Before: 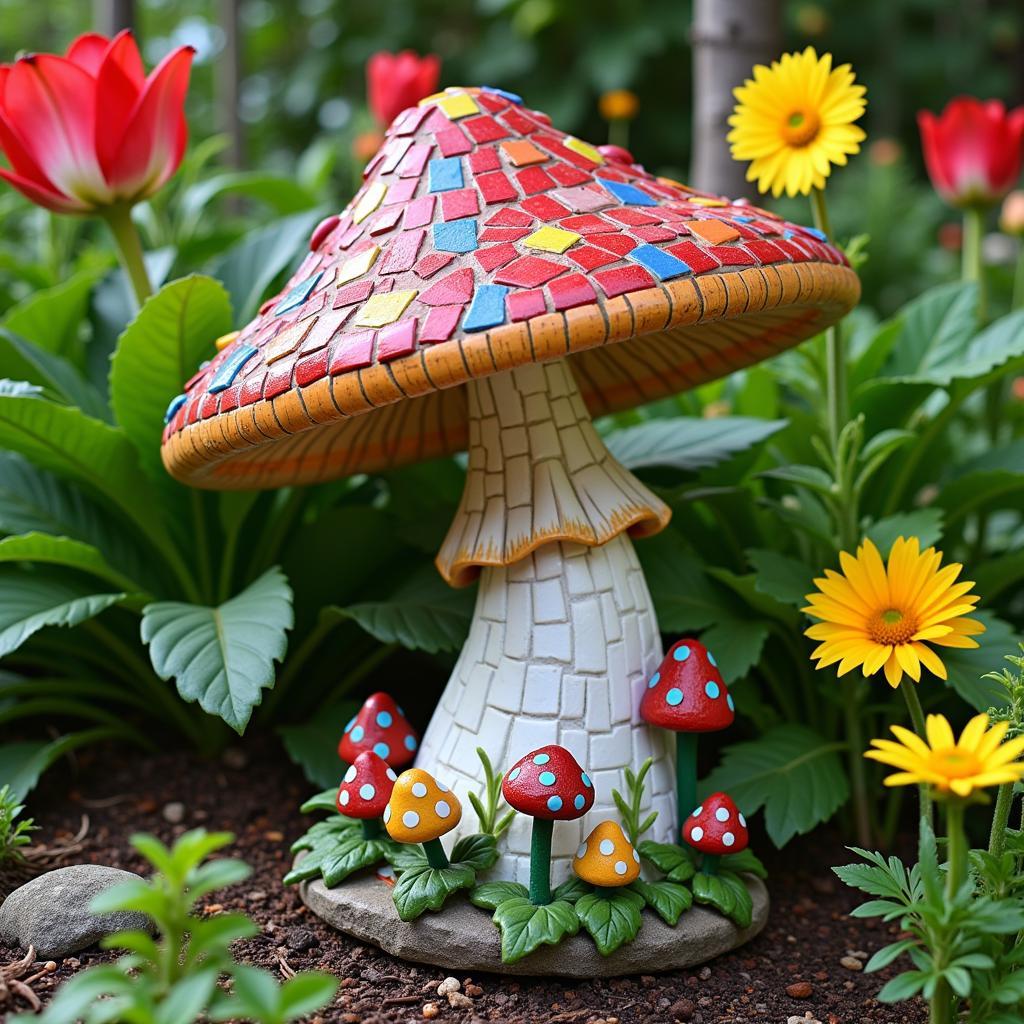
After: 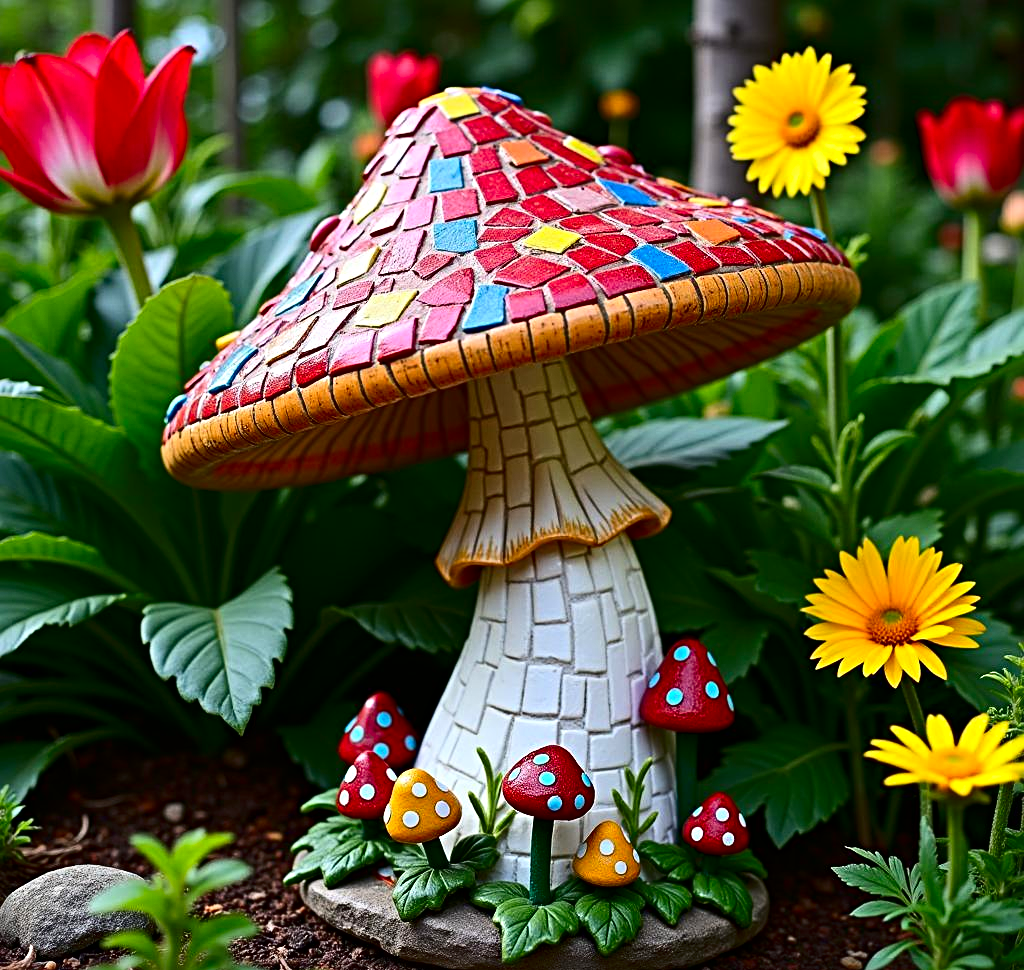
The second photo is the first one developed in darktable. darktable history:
sharpen: radius 4.831
crop and rotate: top 0.011%, bottom 5.208%
contrast brightness saturation: contrast 0.187, brightness -0.111, saturation 0.214
